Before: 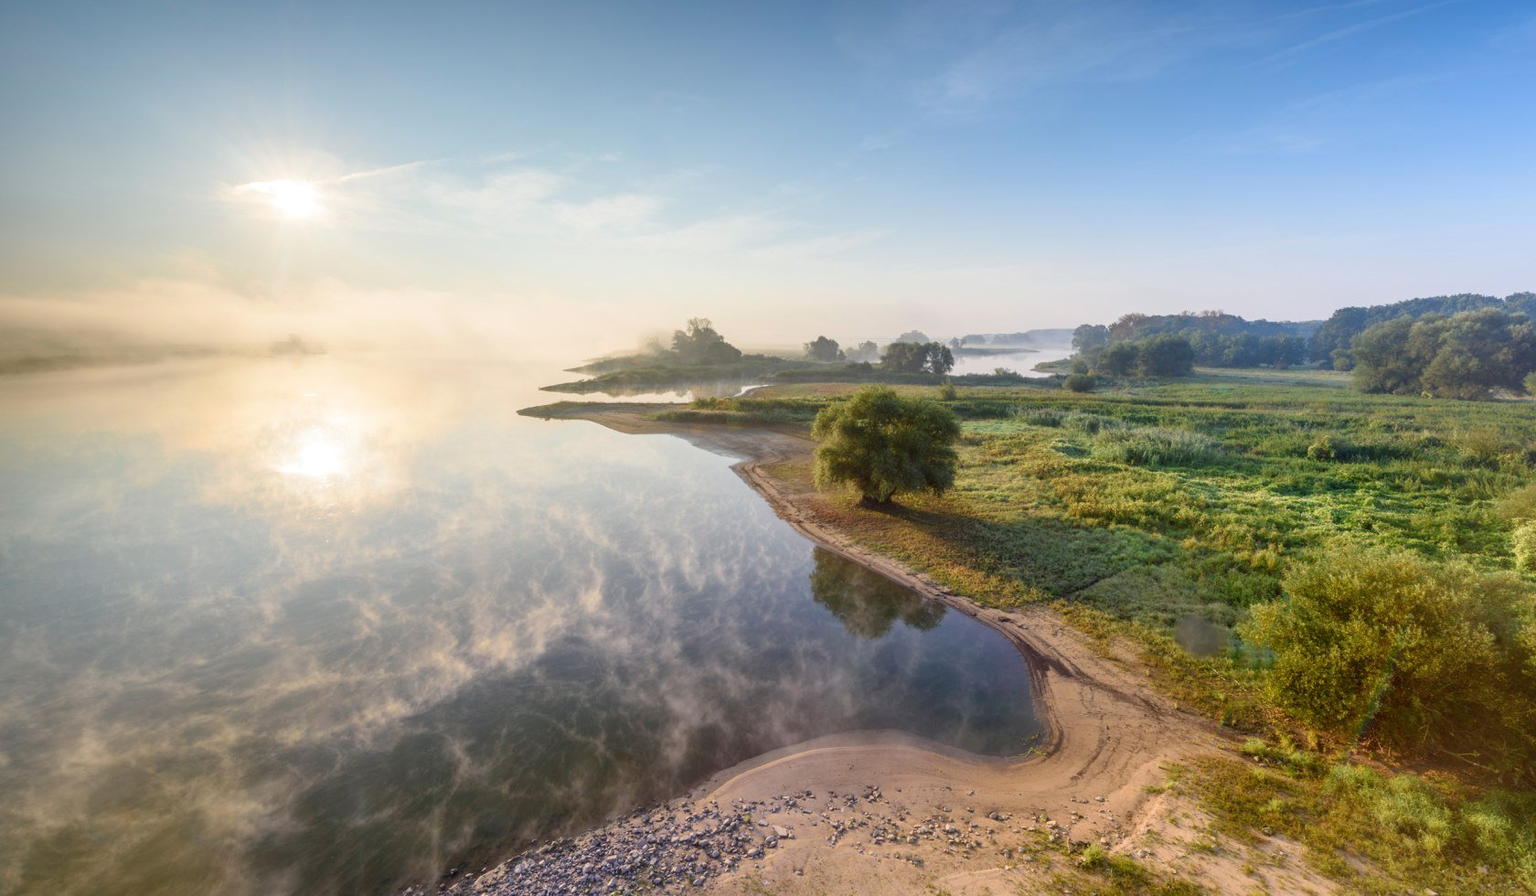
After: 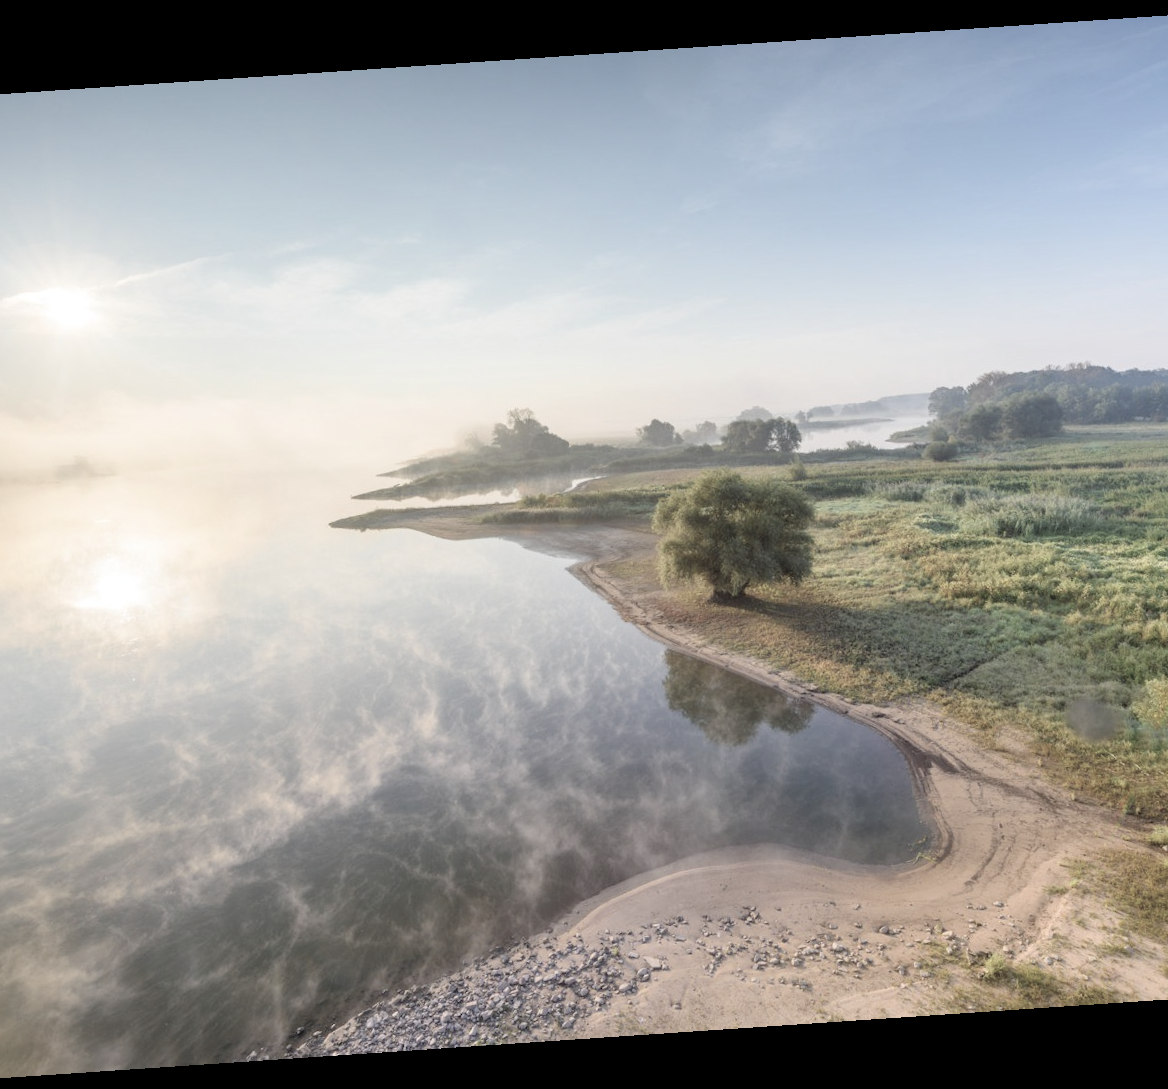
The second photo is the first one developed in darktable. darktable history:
crop and rotate: left 15.446%, right 17.836%
rotate and perspective: rotation -4.2°, shear 0.006, automatic cropping off
contrast brightness saturation: brightness 0.18, saturation -0.5
